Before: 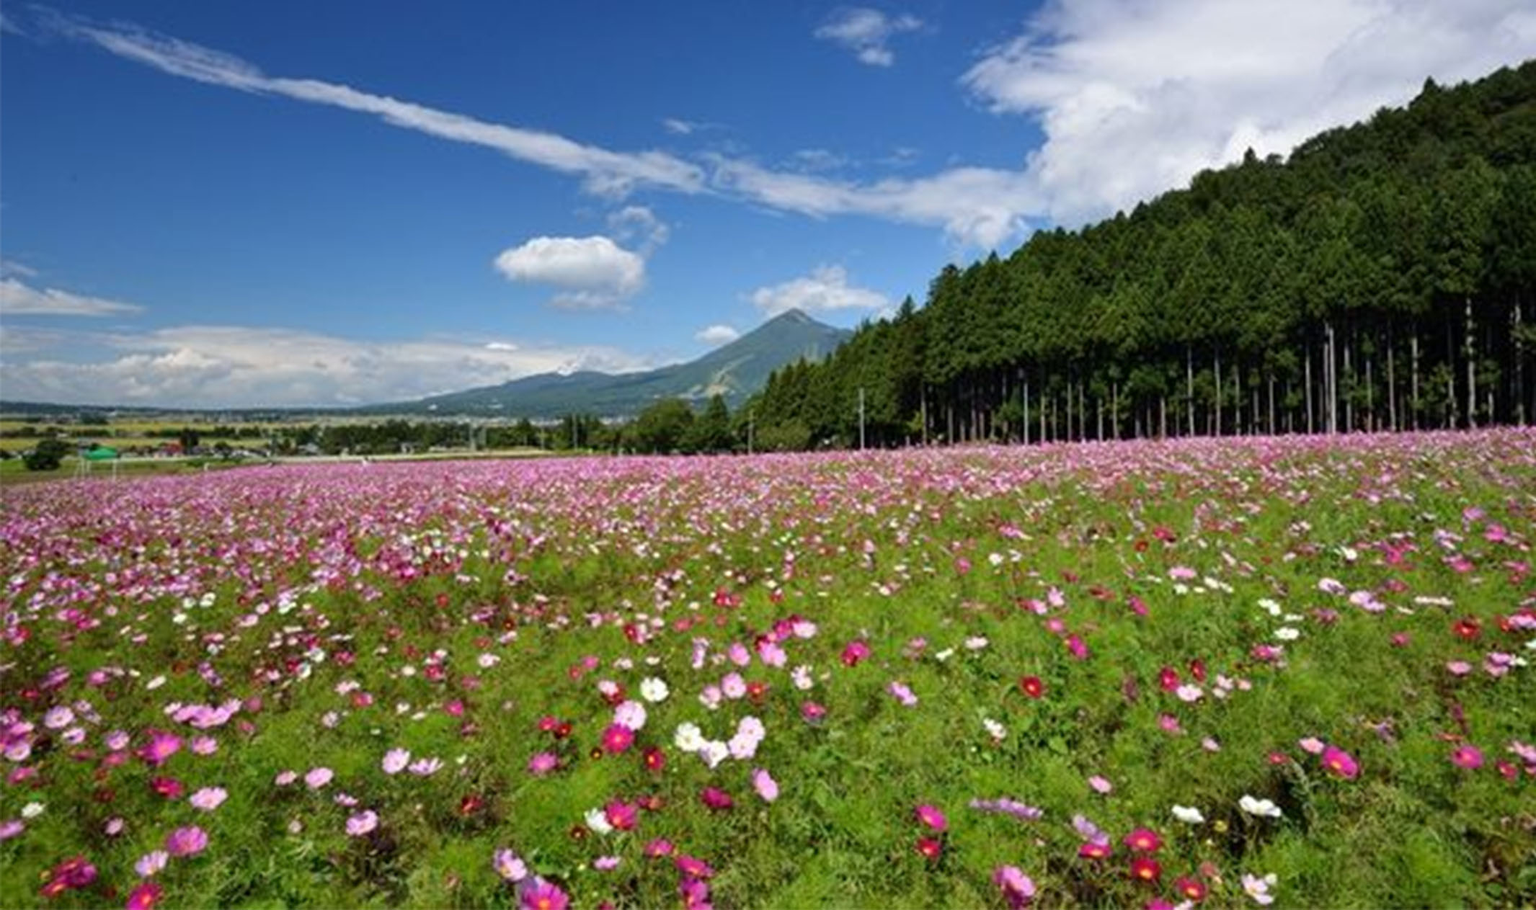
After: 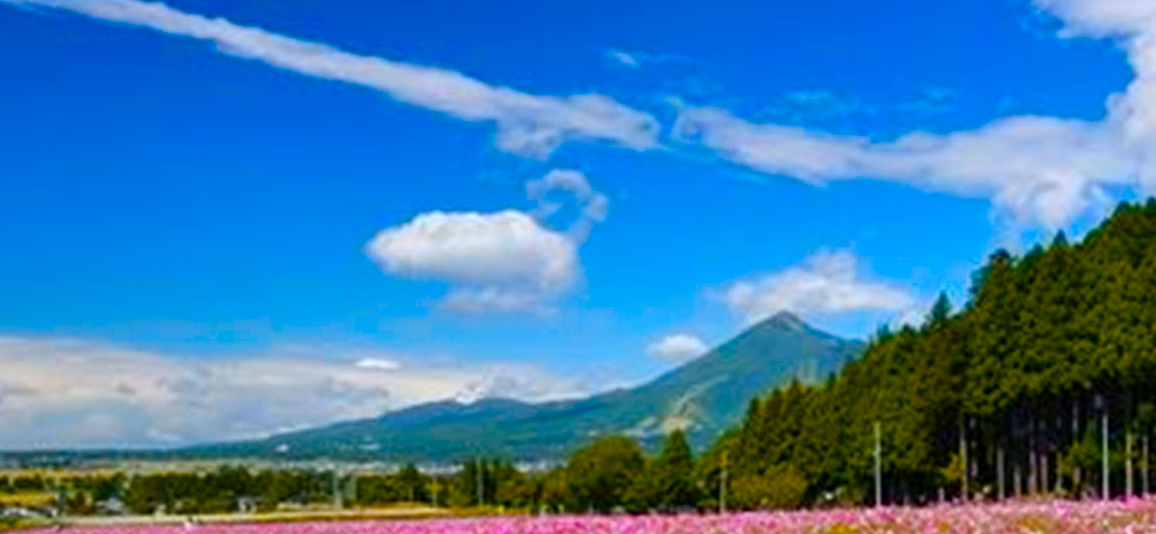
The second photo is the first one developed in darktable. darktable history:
color balance rgb: highlights gain › chroma 0.113%, highlights gain › hue 332.1°, linear chroma grading › shadows 9.773%, linear chroma grading › highlights 10.592%, linear chroma grading › global chroma 15.59%, linear chroma grading › mid-tones 14.829%, perceptual saturation grading › global saturation 20%, perceptual saturation grading › highlights 3.176%, perceptual saturation grading › shadows 49.555%, global vibrance 20%
color zones: curves: ch1 [(0, 0.455) (0.063, 0.455) (0.286, 0.495) (0.429, 0.5) (0.571, 0.5) (0.714, 0.5) (0.857, 0.5) (1, 0.455)]; ch2 [(0, 0.532) (0.063, 0.521) (0.233, 0.447) (0.429, 0.489) (0.571, 0.5) (0.714, 0.5) (0.857, 0.5) (1, 0.532)]
crop: left 14.969%, top 9.285%, right 30.776%, bottom 48.43%
